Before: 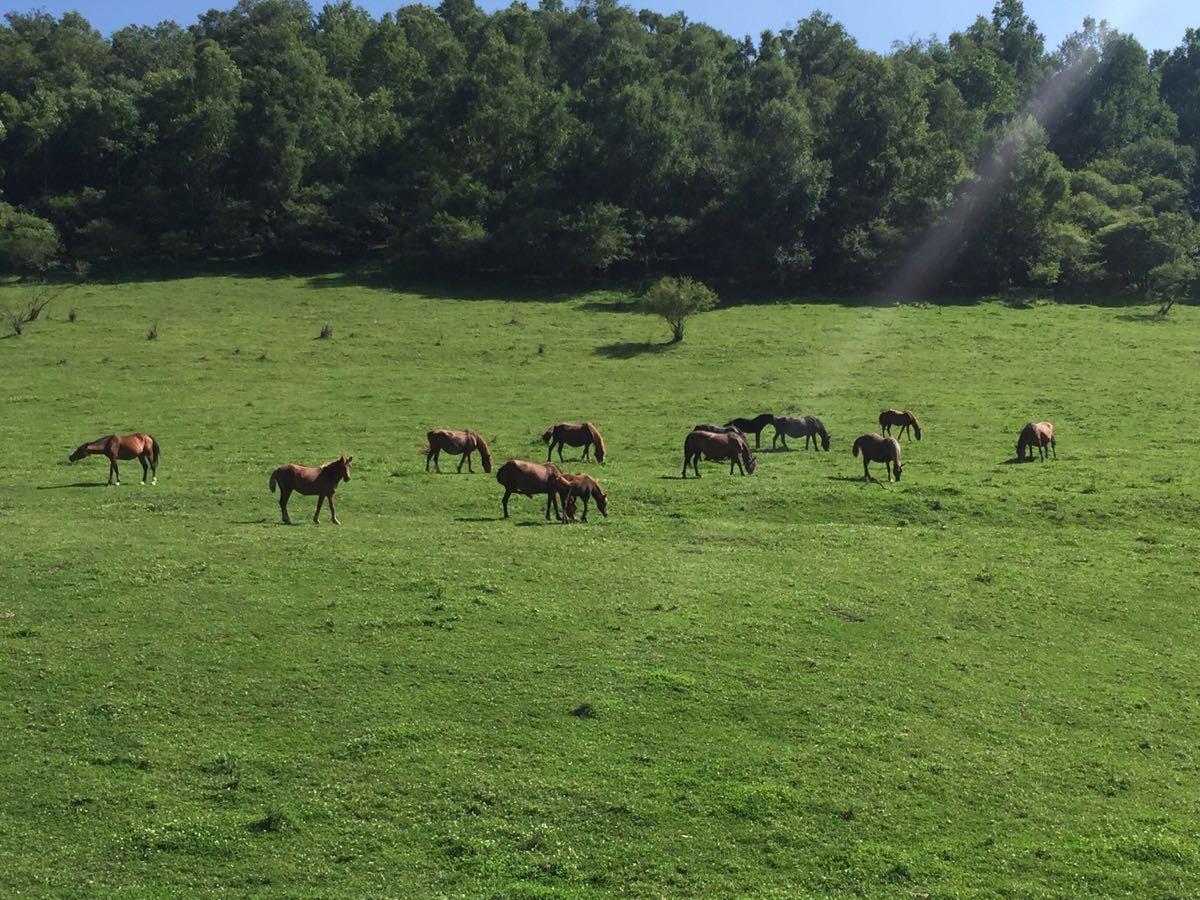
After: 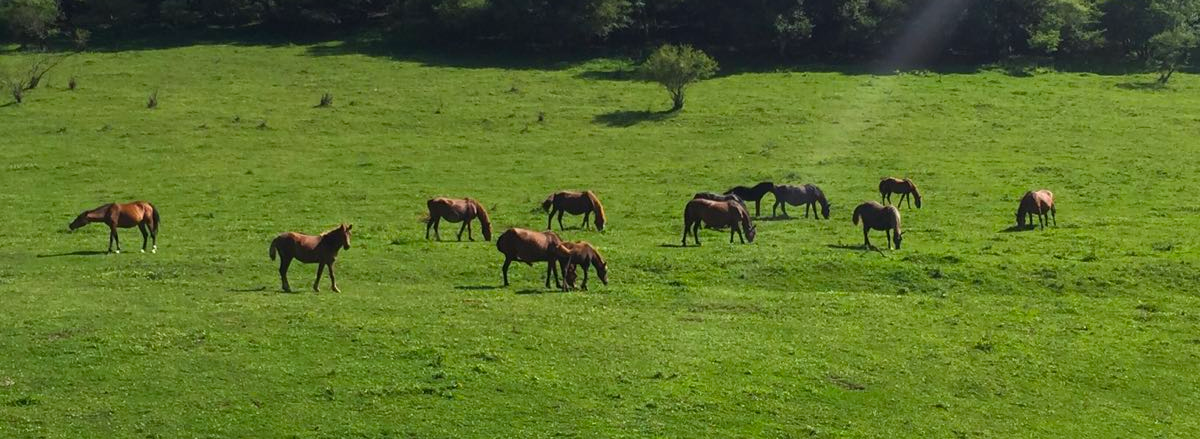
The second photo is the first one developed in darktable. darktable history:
color balance rgb: perceptual saturation grading › global saturation 17.951%, global vibrance 20%
crop and rotate: top 25.813%, bottom 25.373%
